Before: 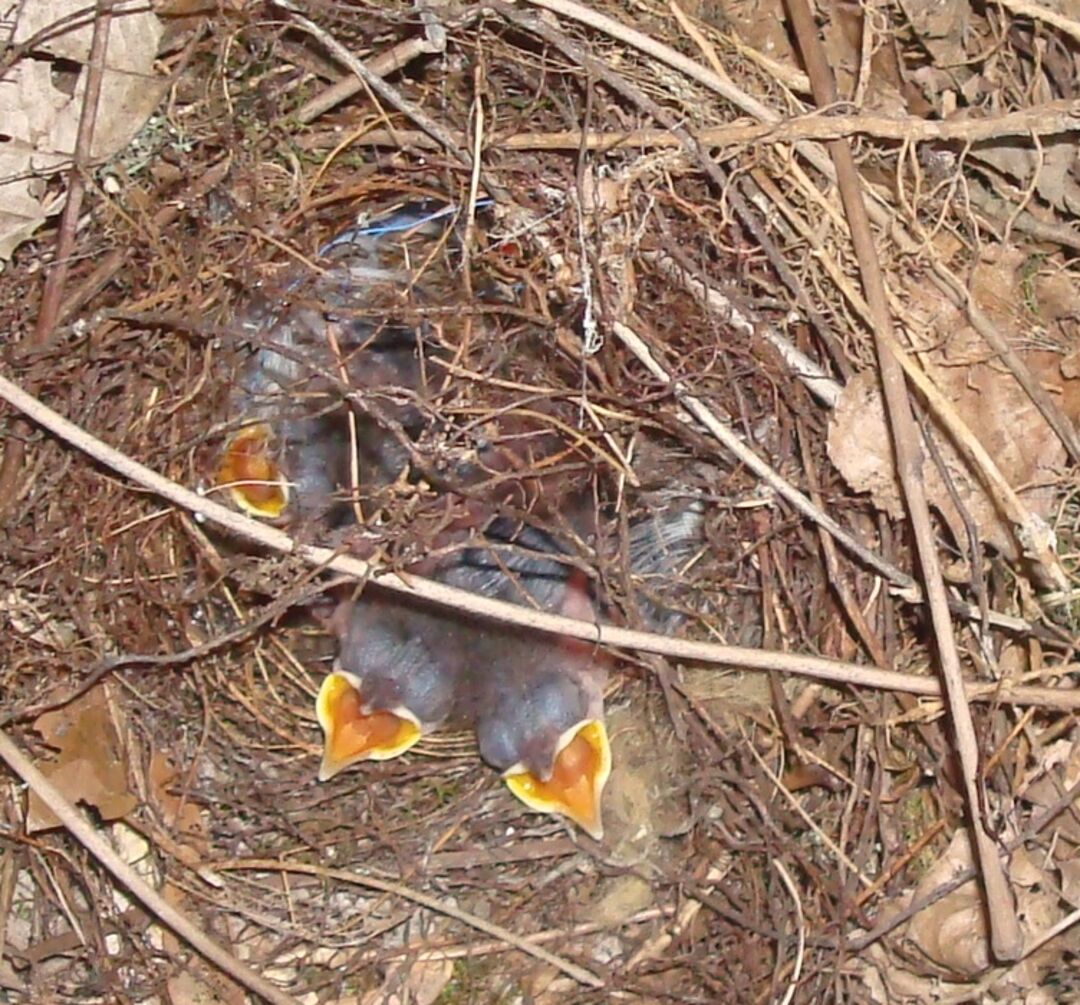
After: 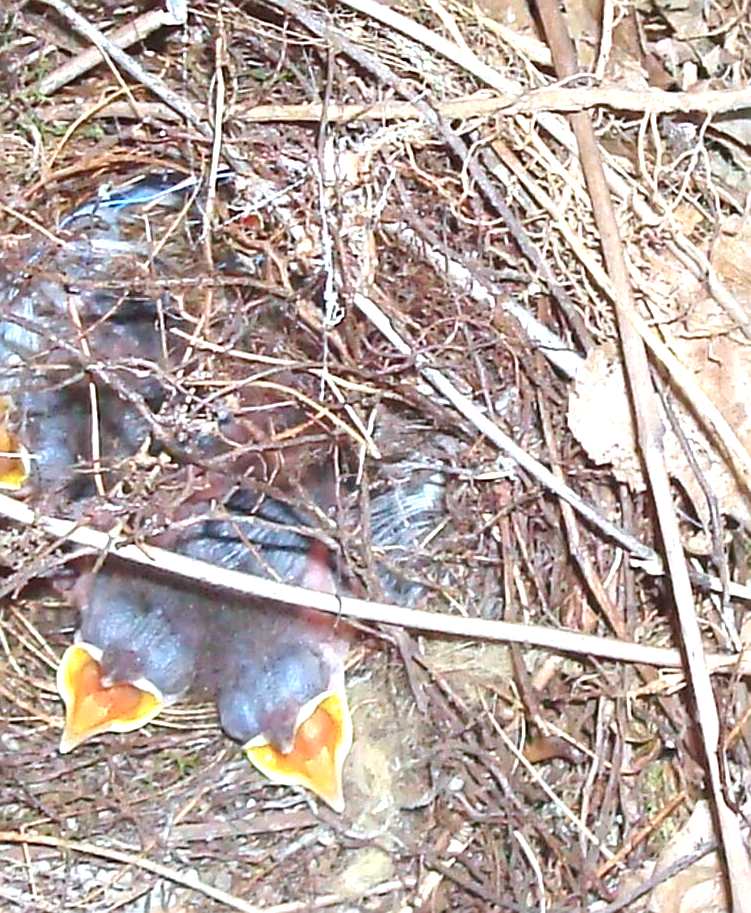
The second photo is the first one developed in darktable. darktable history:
sharpen: amount 0.575
color calibration: illuminant as shot in camera, x 0.383, y 0.38, temperature 3949.15 K, gamut compression 1.66
crop and rotate: left 24.034%, top 2.838%, right 6.406%, bottom 6.299%
exposure: black level correction 0, exposure 1 EV, compensate exposure bias true, compensate highlight preservation false
local contrast: mode bilateral grid, contrast 100, coarseness 100, detail 91%, midtone range 0.2
